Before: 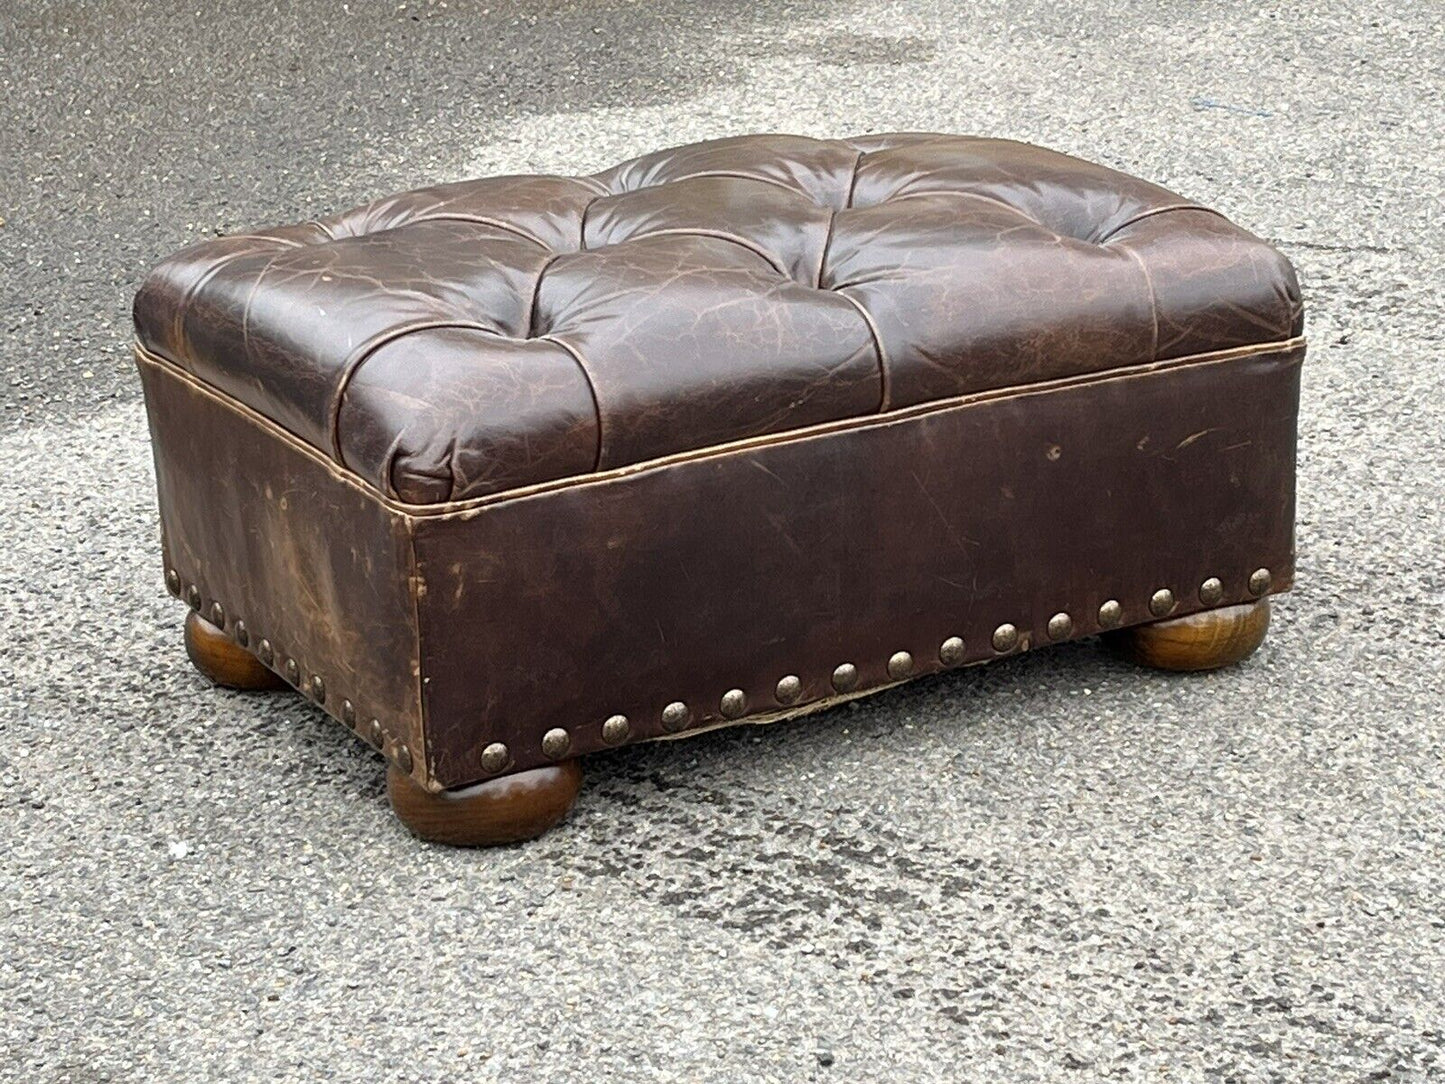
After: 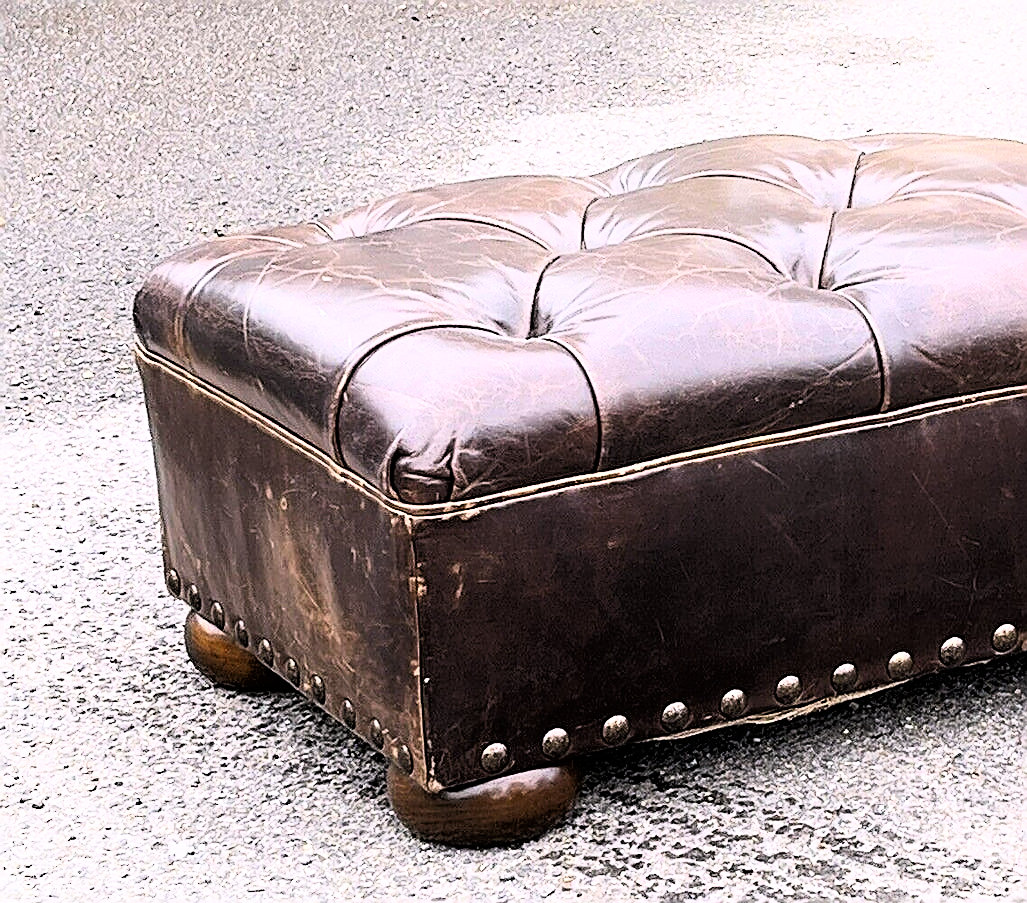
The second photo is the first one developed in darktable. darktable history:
white balance: red 1.05, blue 1.072
crop: right 28.885%, bottom 16.626%
tone curve: curves: ch0 [(0, 0) (0.118, 0.034) (0.182, 0.124) (0.265, 0.214) (0.504, 0.508) (0.783, 0.825) (1, 1)], color space Lab, linked channels, preserve colors none
base curve: curves: ch0 [(0, 0) (0.005, 0.002) (0.193, 0.295) (0.399, 0.664) (0.75, 0.928) (1, 1)]
shadows and highlights: shadows -40.15, highlights 62.88, soften with gaussian
sharpen: radius 1.4, amount 1.25, threshold 0.7
